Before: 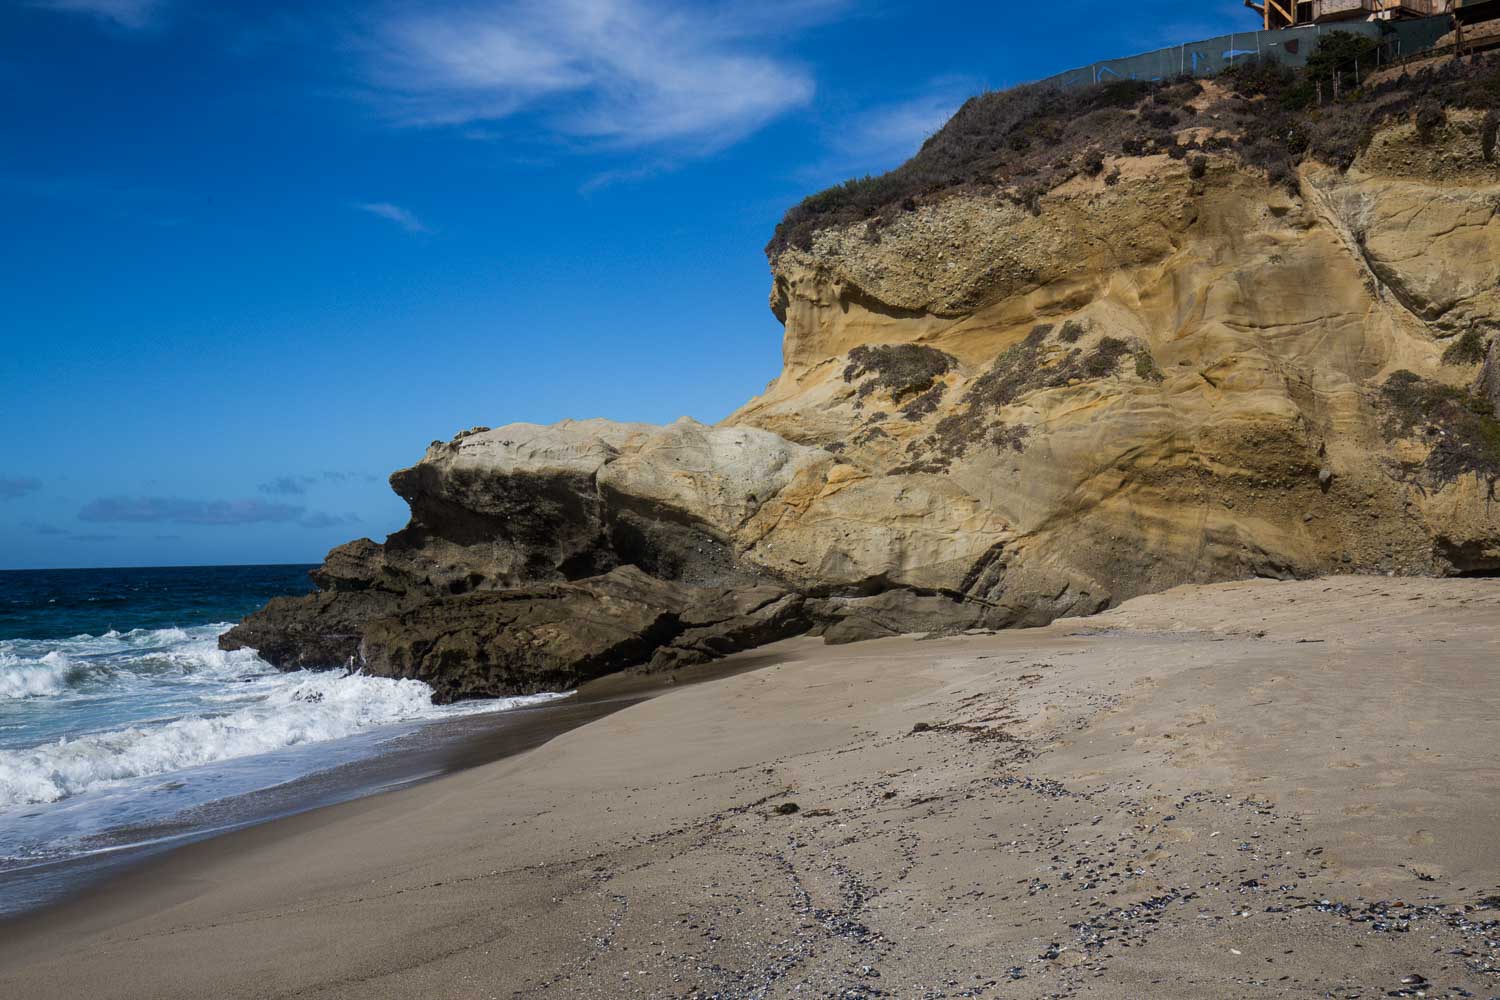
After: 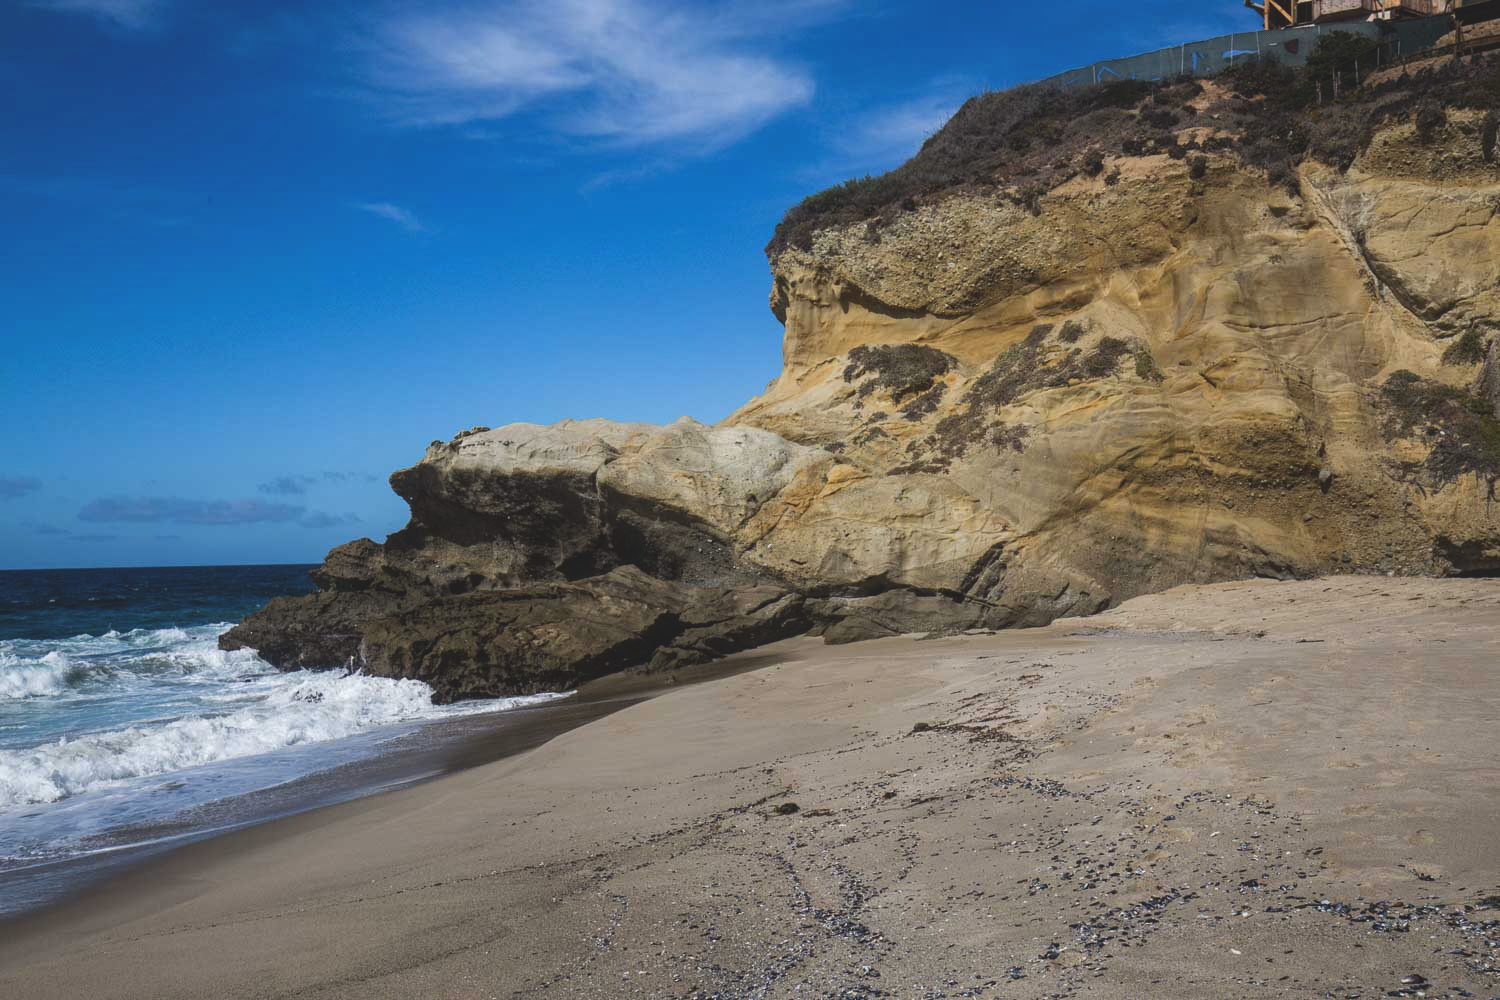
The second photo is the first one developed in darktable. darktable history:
local contrast: highlights 100%, shadows 100%, detail 120%, midtone range 0.2
contrast brightness saturation: contrast -0.02, brightness -0.01, saturation 0.03
exposure: black level correction -0.015, compensate highlight preservation false
